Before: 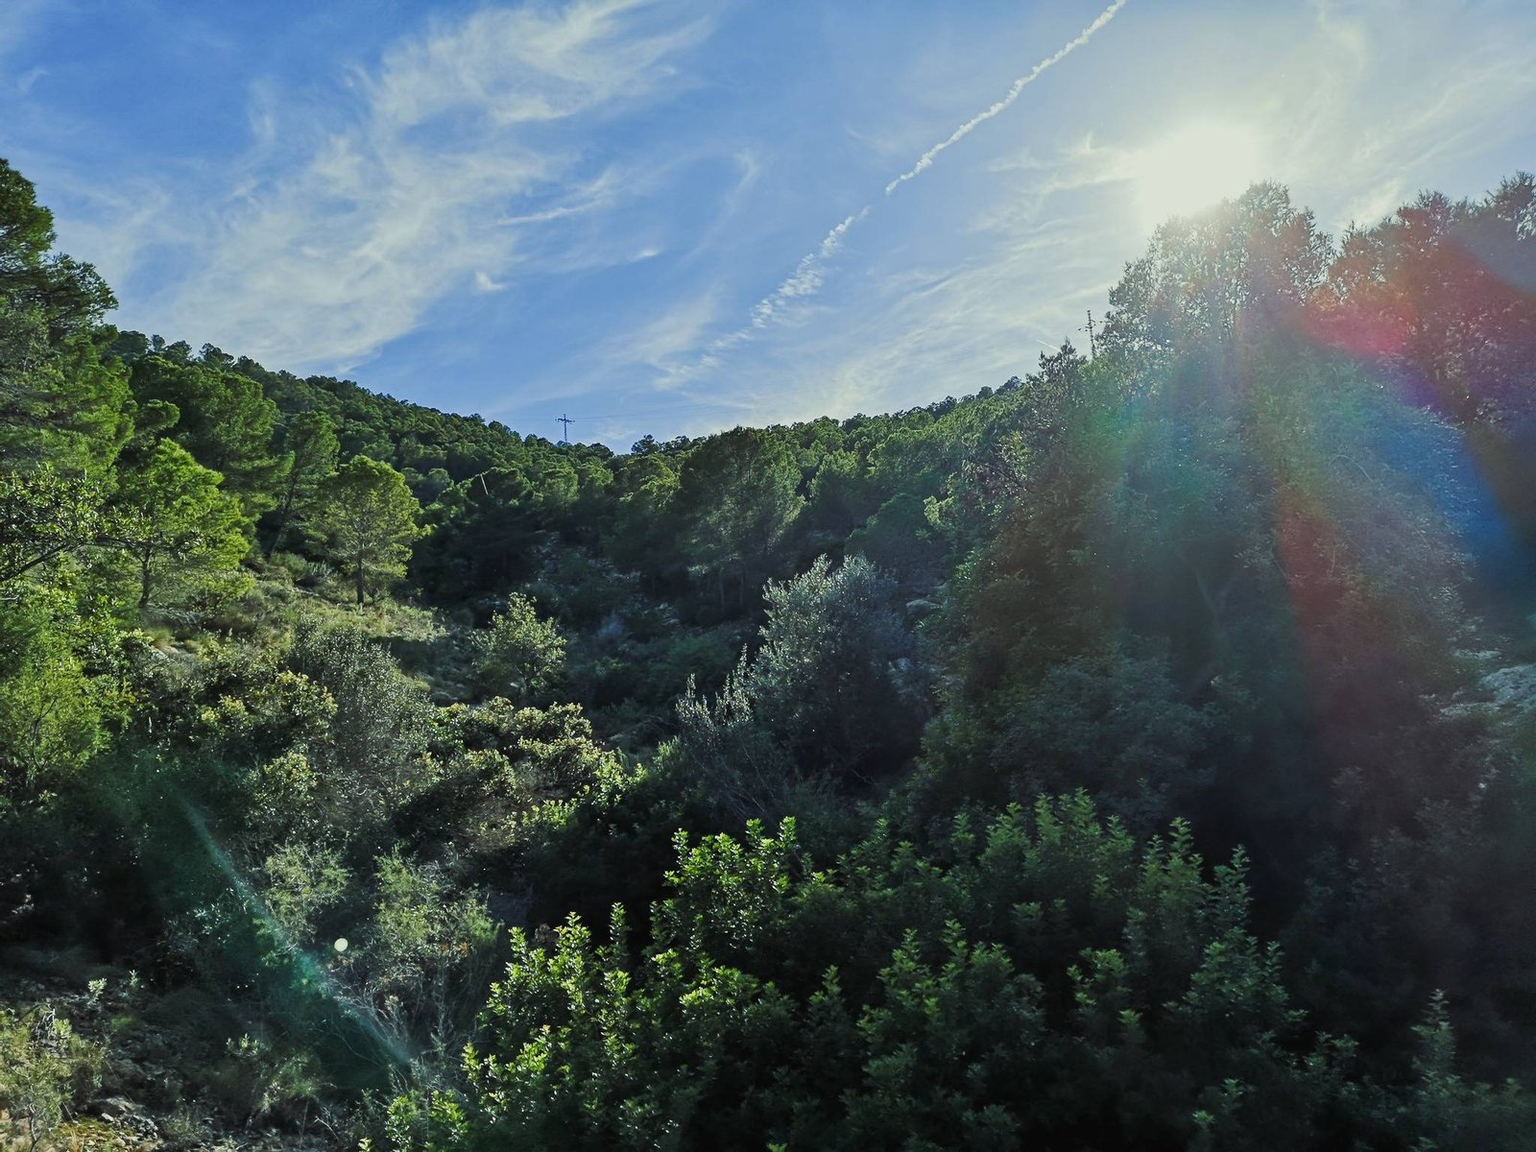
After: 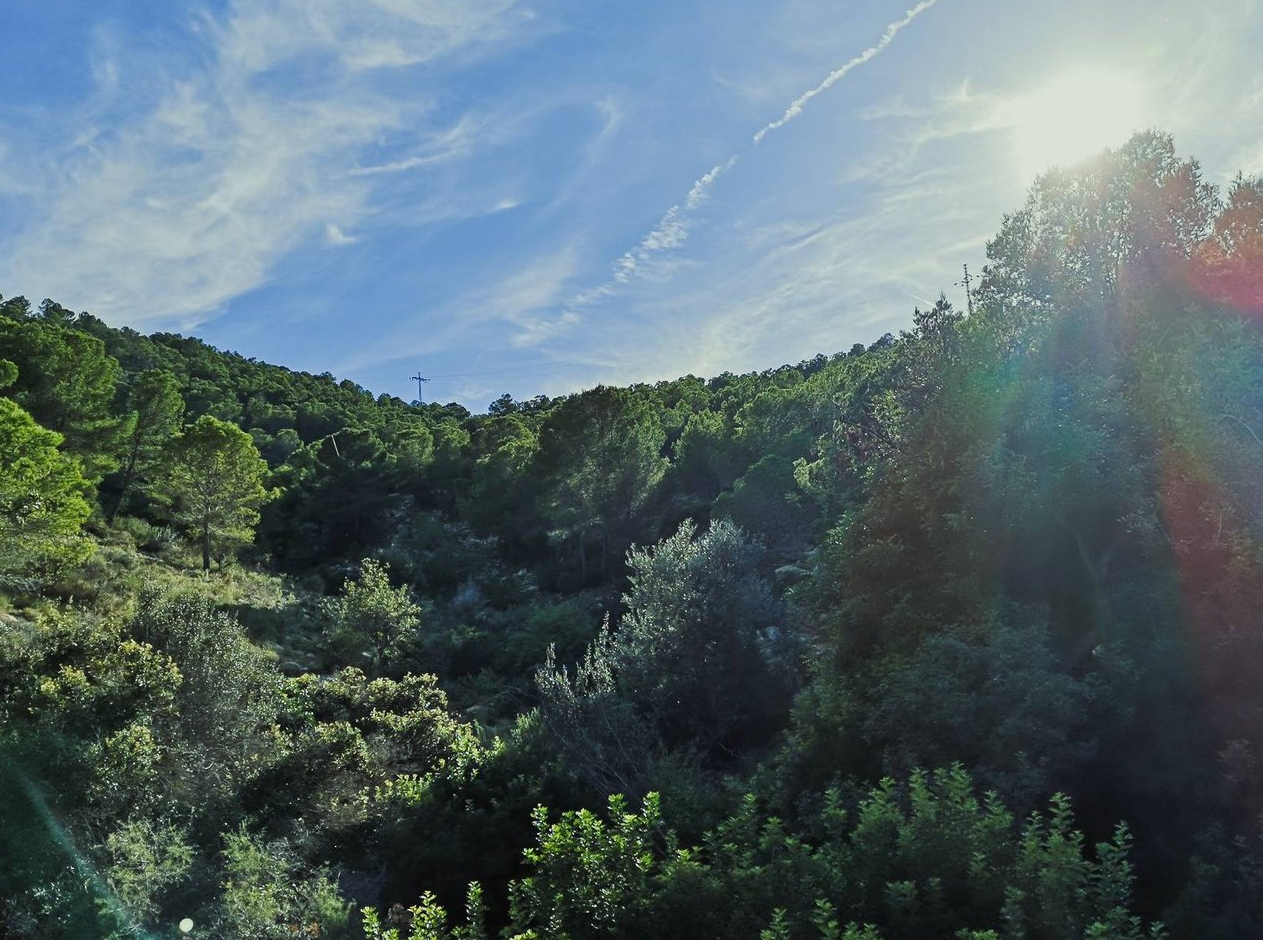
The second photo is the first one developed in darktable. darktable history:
crop and rotate: left 10.578%, top 4.981%, right 10.446%, bottom 16.683%
